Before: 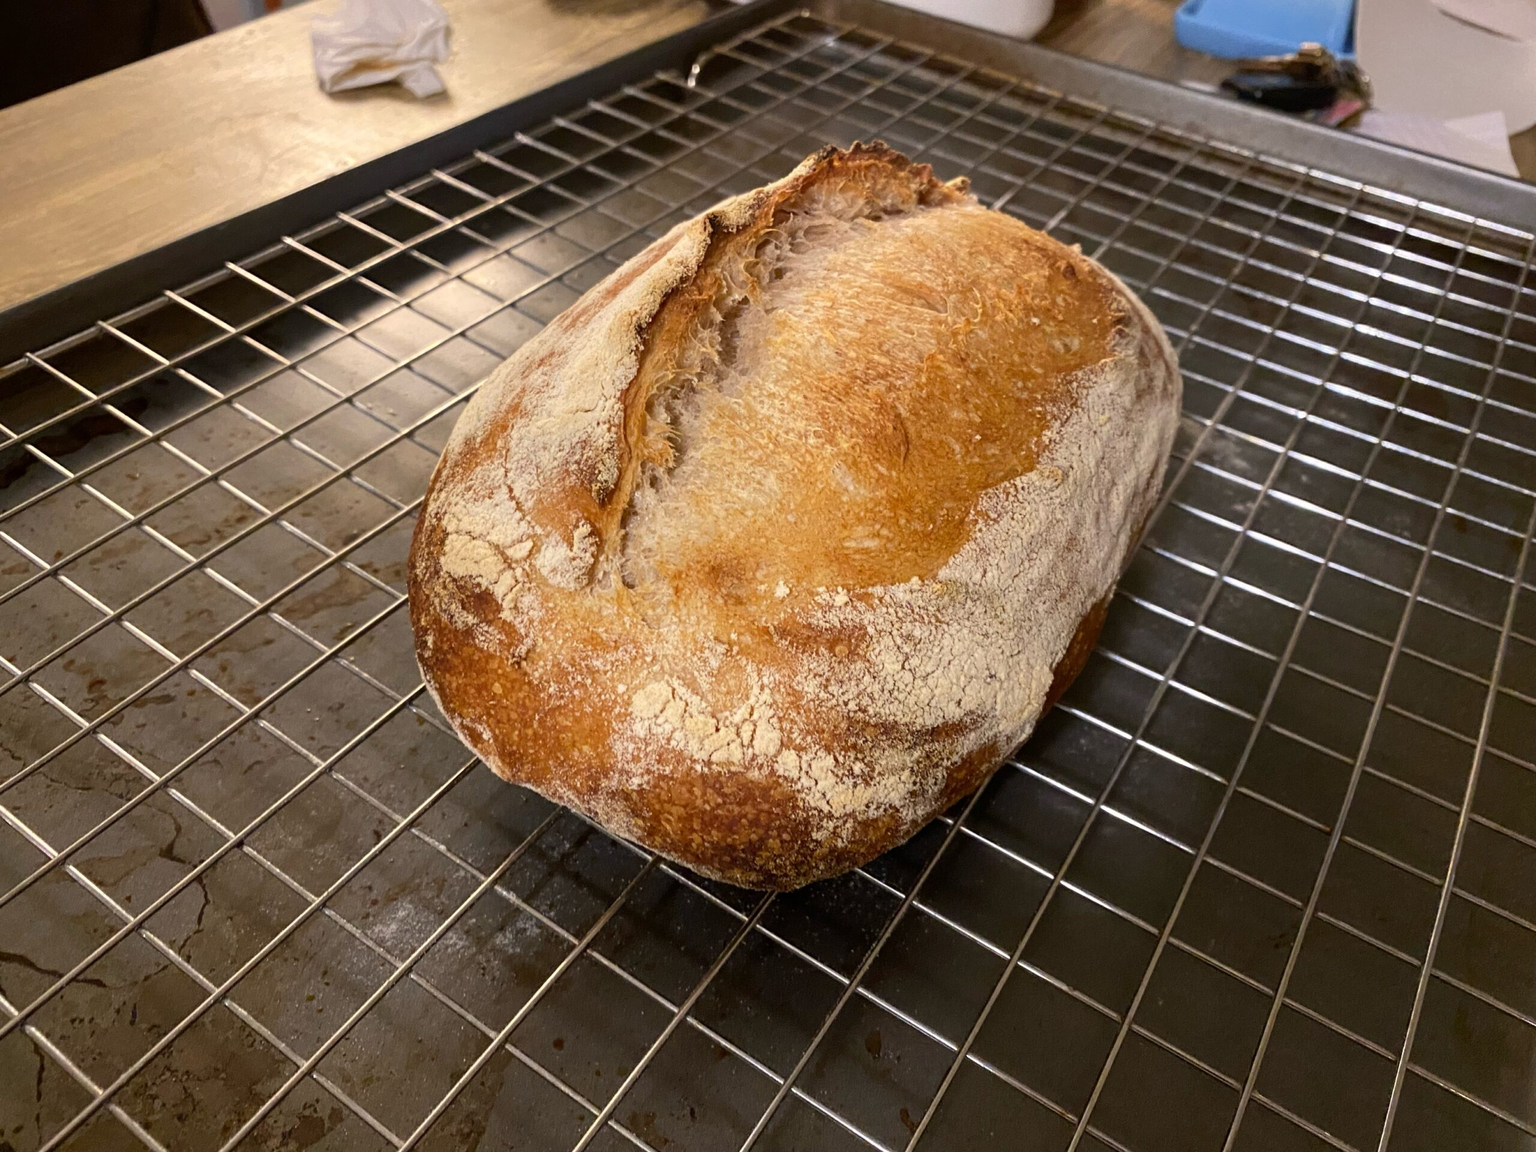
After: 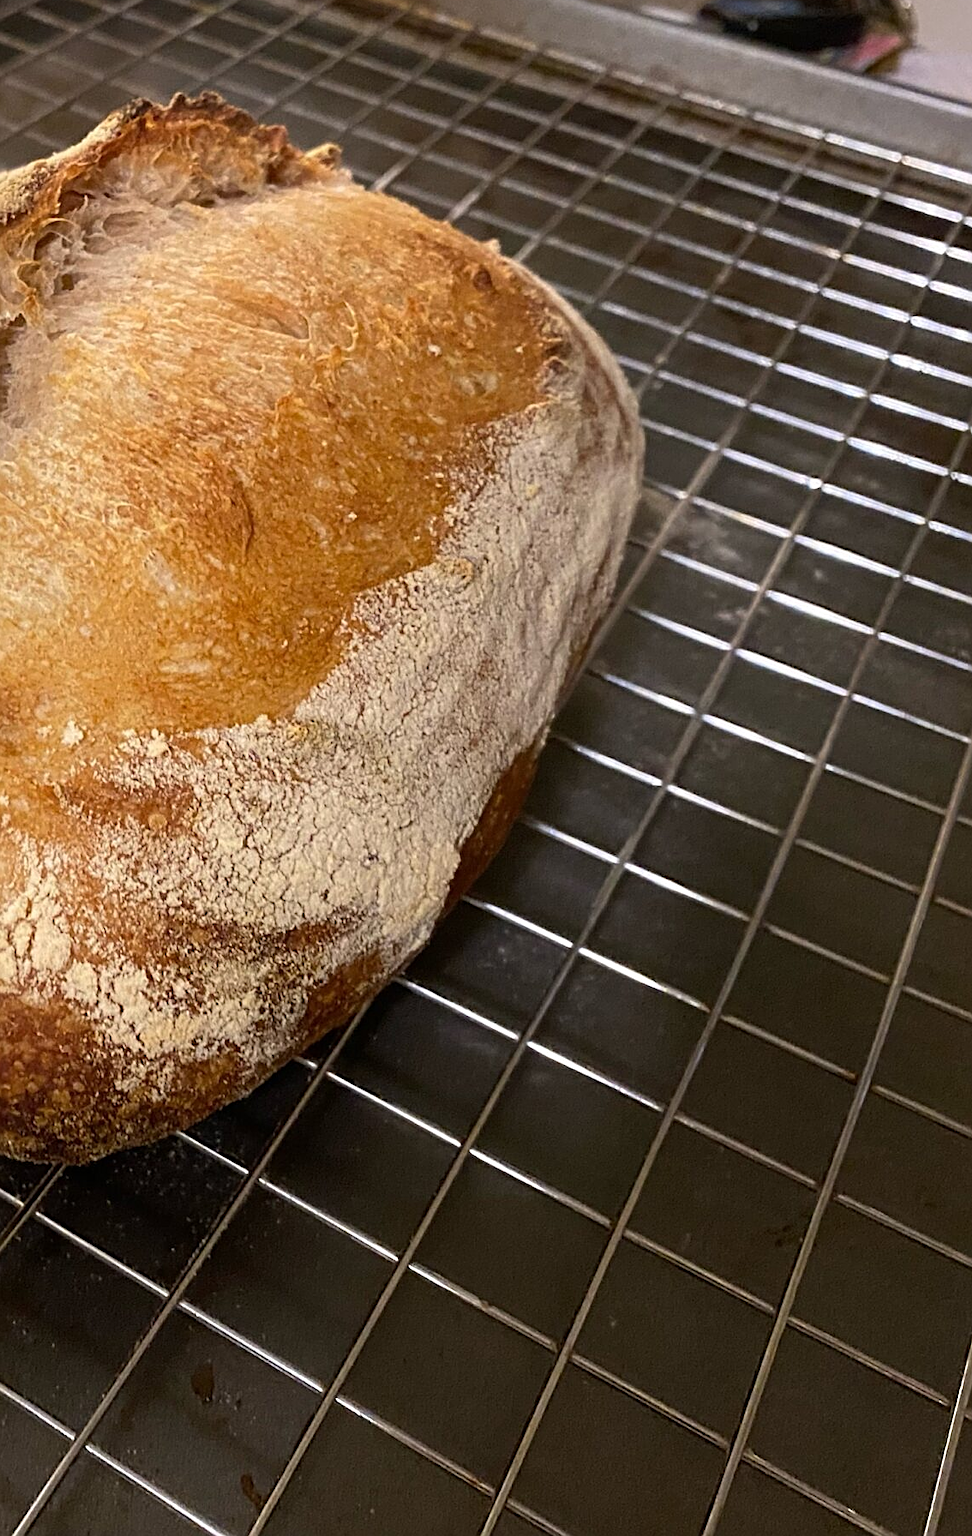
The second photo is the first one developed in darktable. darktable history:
sharpen: on, module defaults
crop: left 47.628%, top 6.643%, right 7.874%
